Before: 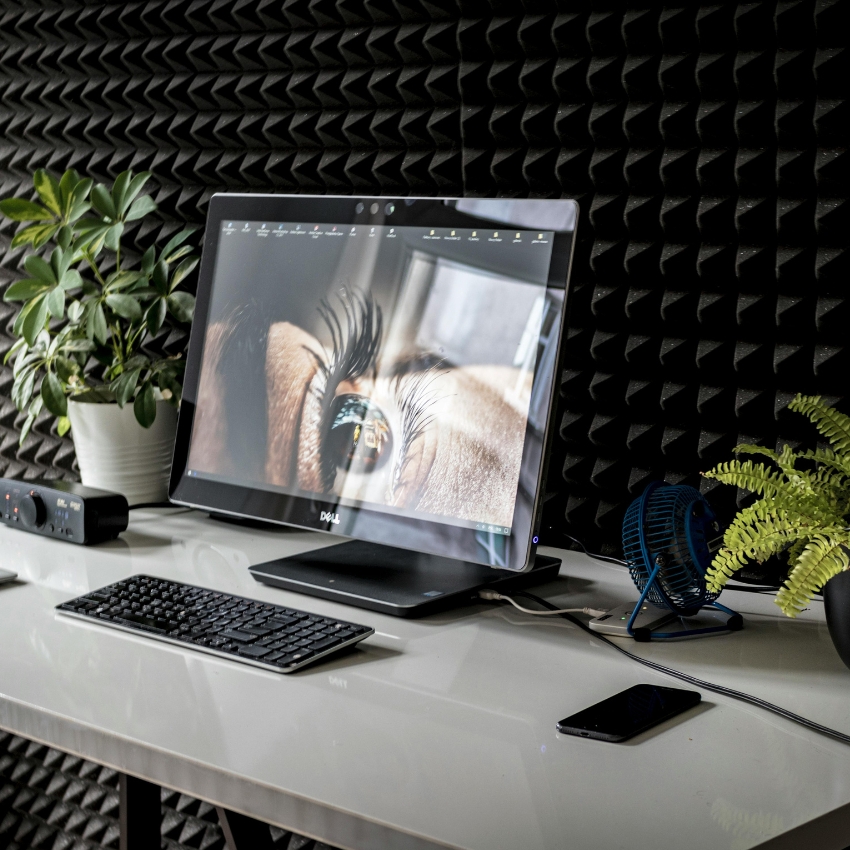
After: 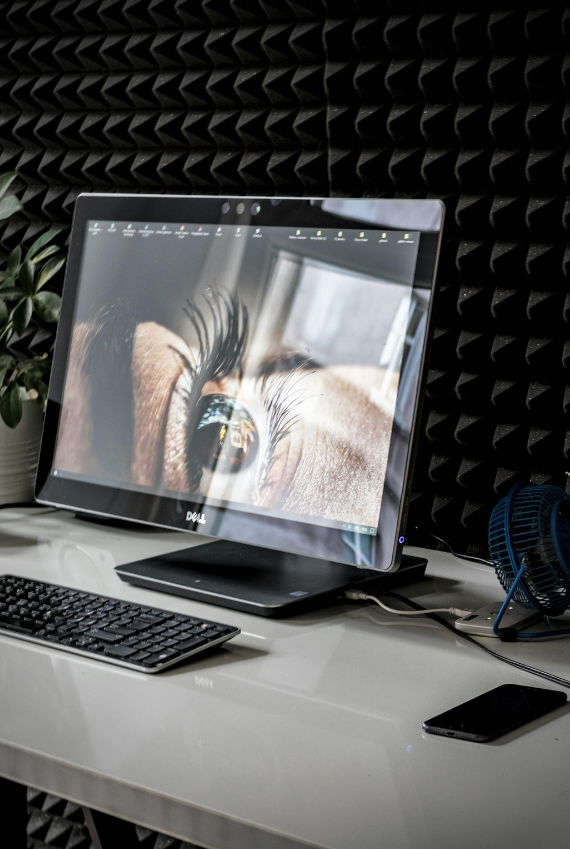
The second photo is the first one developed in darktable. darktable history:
vignetting: automatic ratio true
crop and rotate: left 15.837%, right 17.038%
